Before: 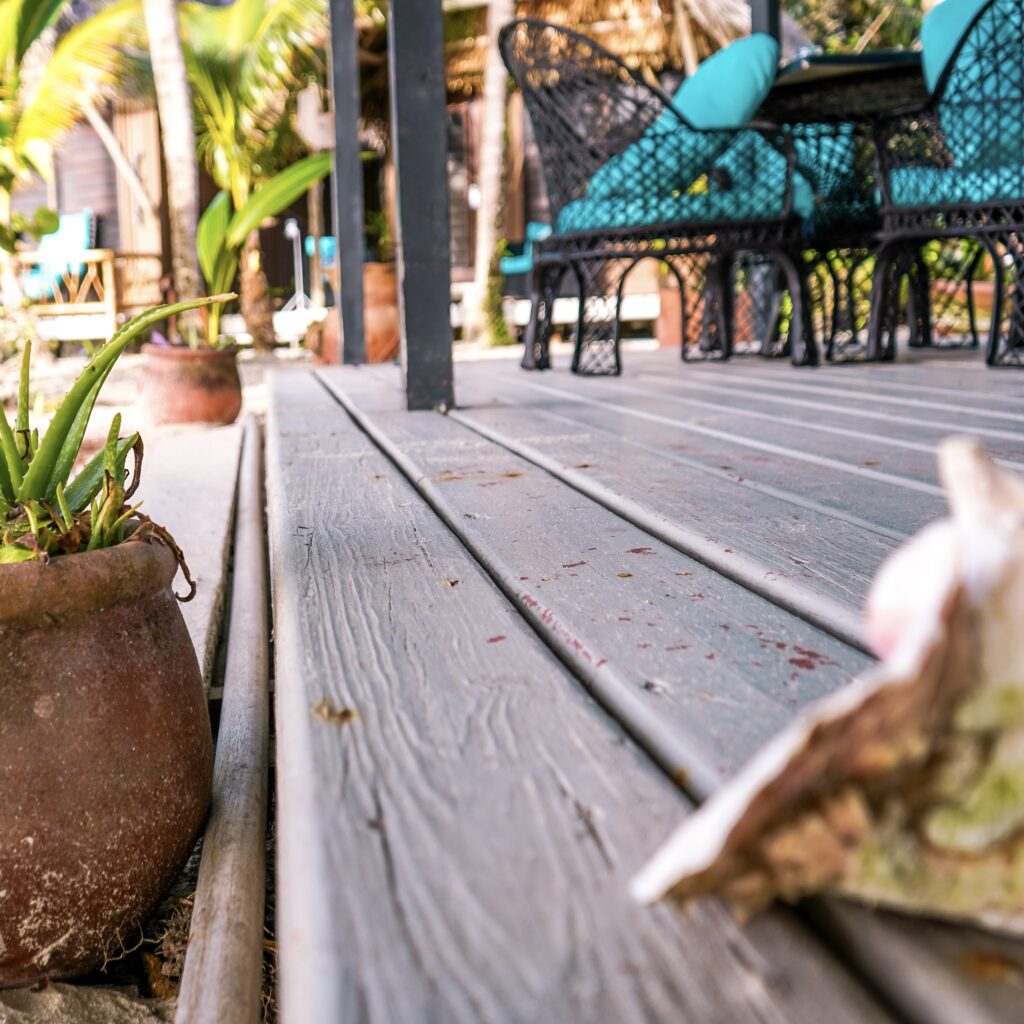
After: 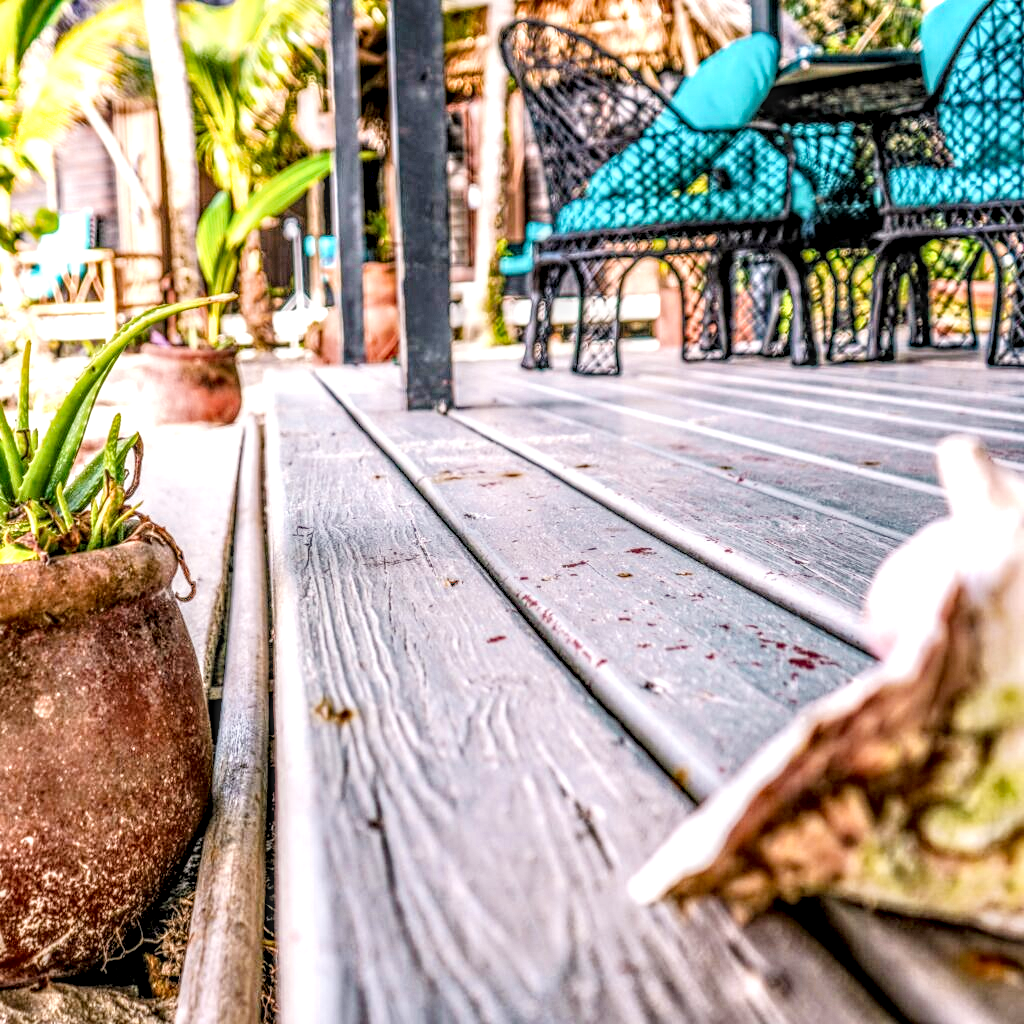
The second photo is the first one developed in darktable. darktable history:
exposure: black level correction 0, exposure 1.379 EV, compensate exposure bias true, compensate highlight preservation false
local contrast: highlights 0%, shadows 0%, detail 300%, midtone range 0.3
filmic rgb: black relative exposure -7.65 EV, white relative exposure 4.56 EV, hardness 3.61
haze removal: adaptive false
